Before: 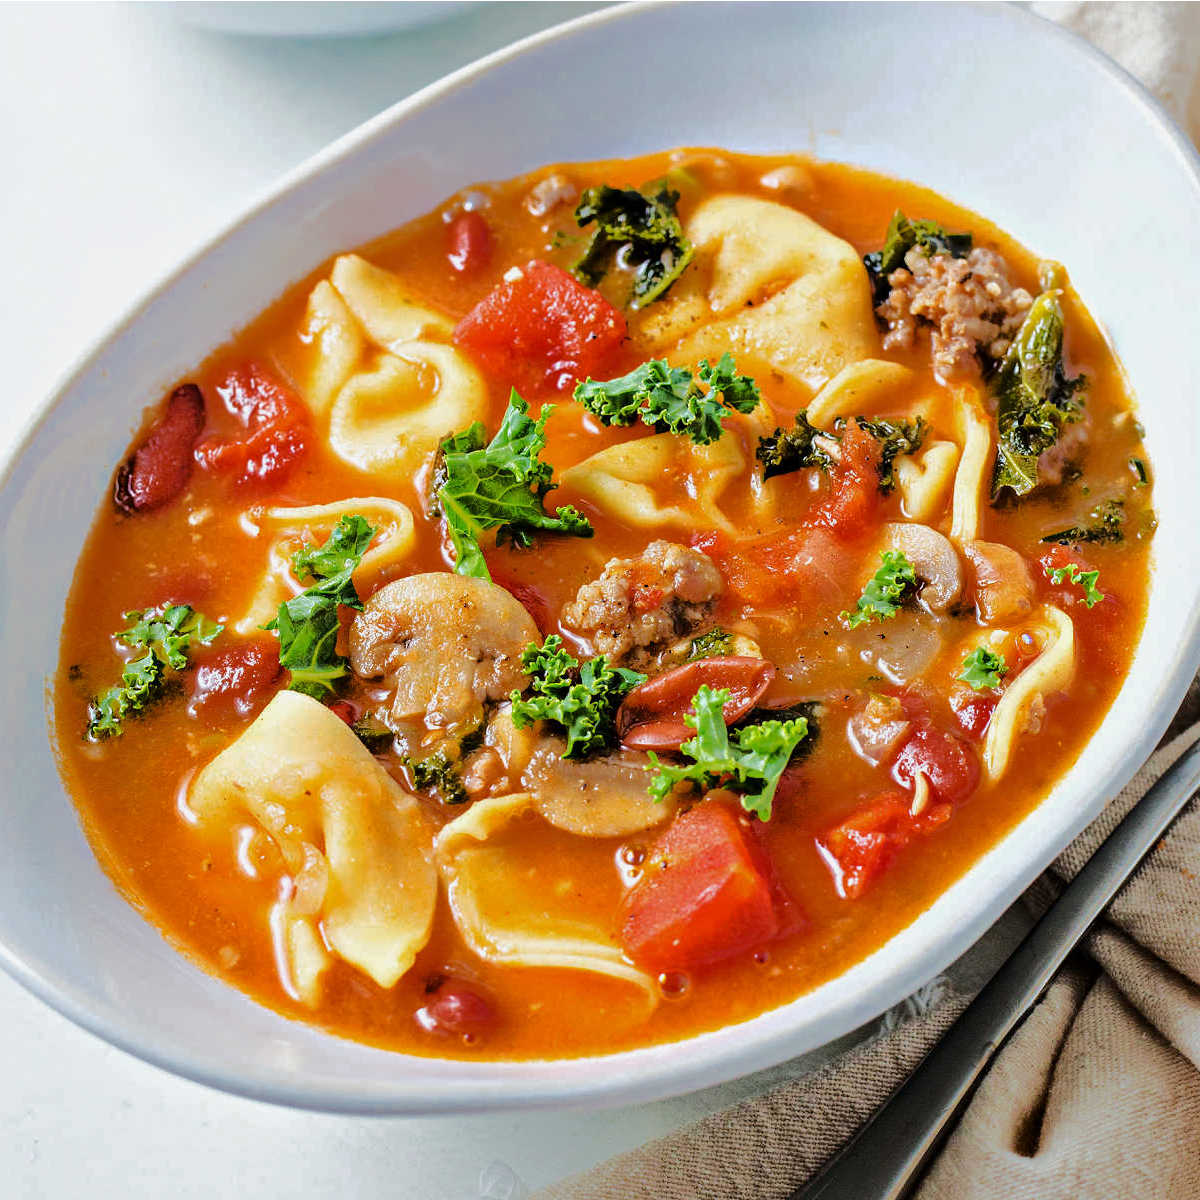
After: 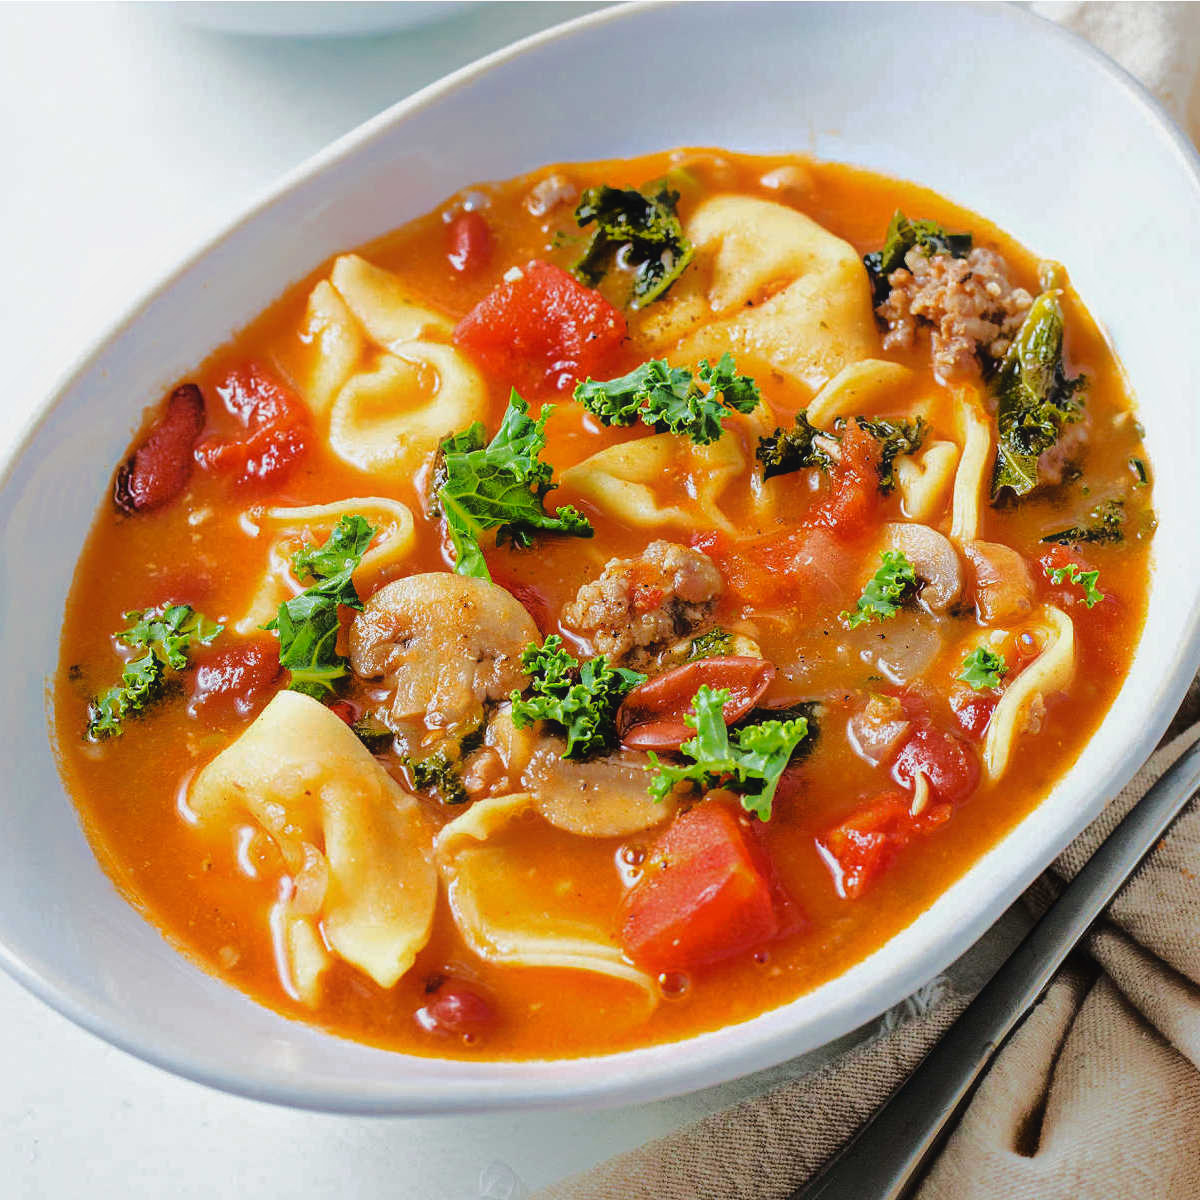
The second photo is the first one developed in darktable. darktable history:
contrast equalizer: octaves 7, y [[0.5, 0.486, 0.447, 0.446, 0.489, 0.5], [0.5 ×6], [0.5 ×6], [0 ×6], [0 ×6]], mix 0.775
